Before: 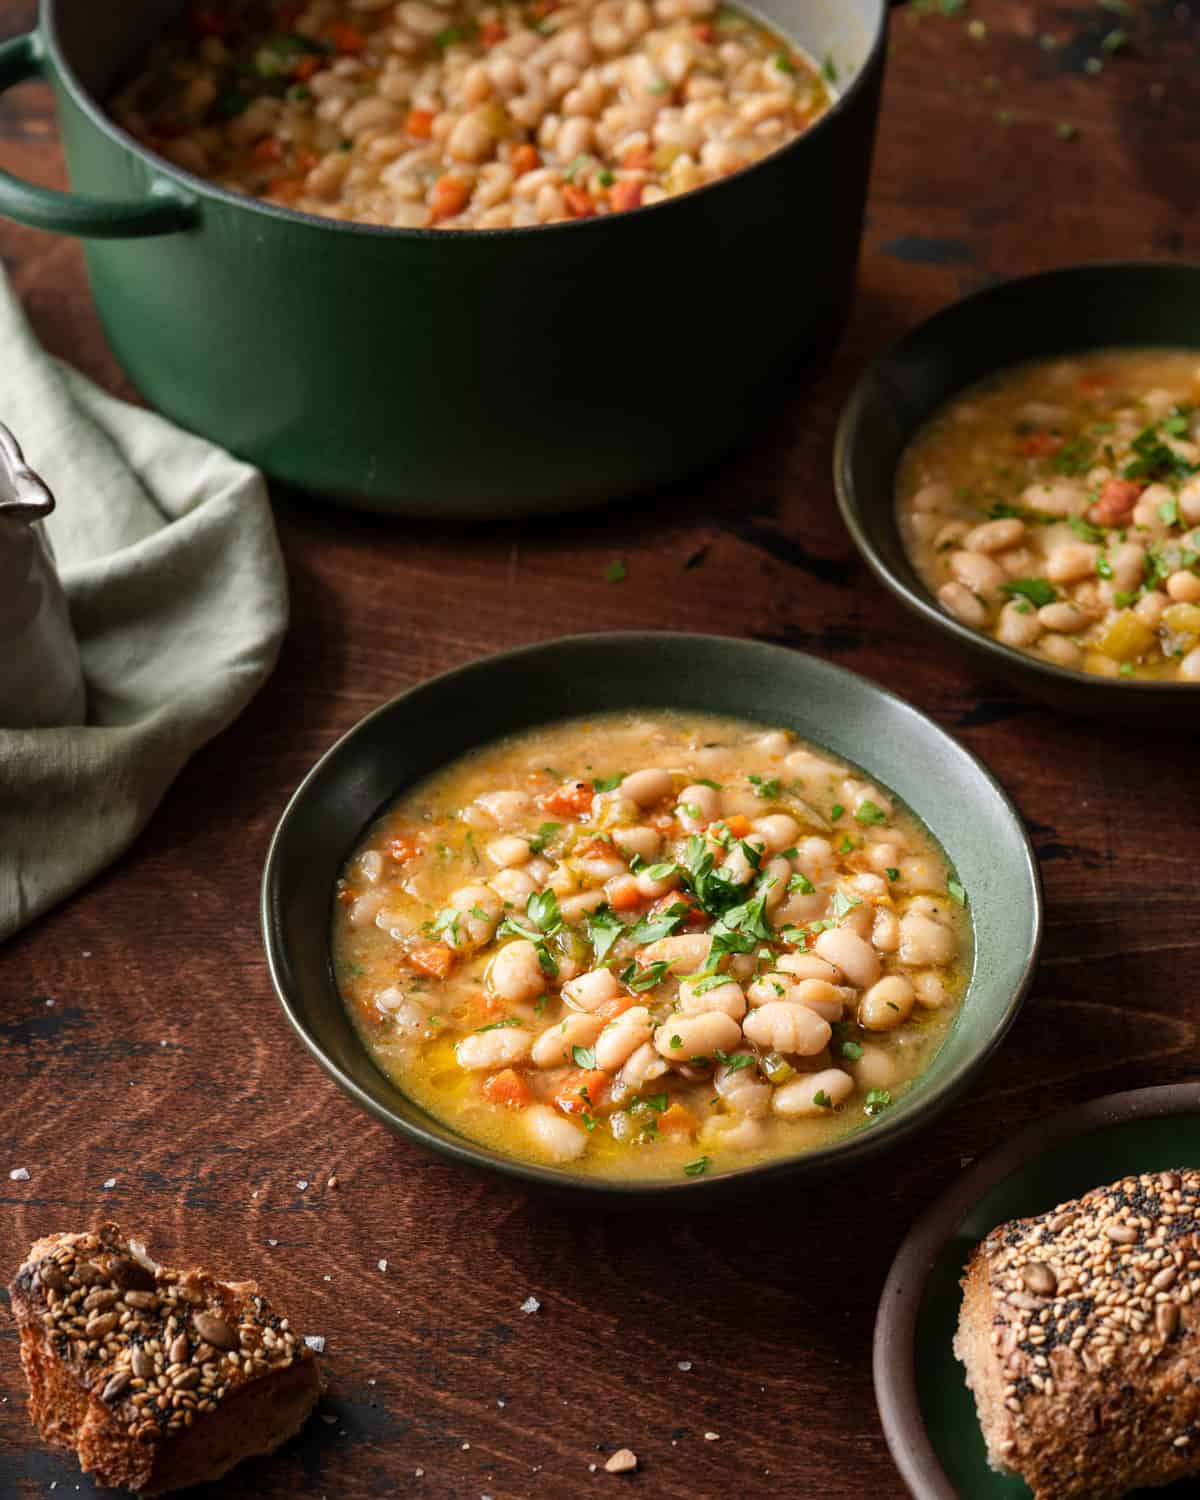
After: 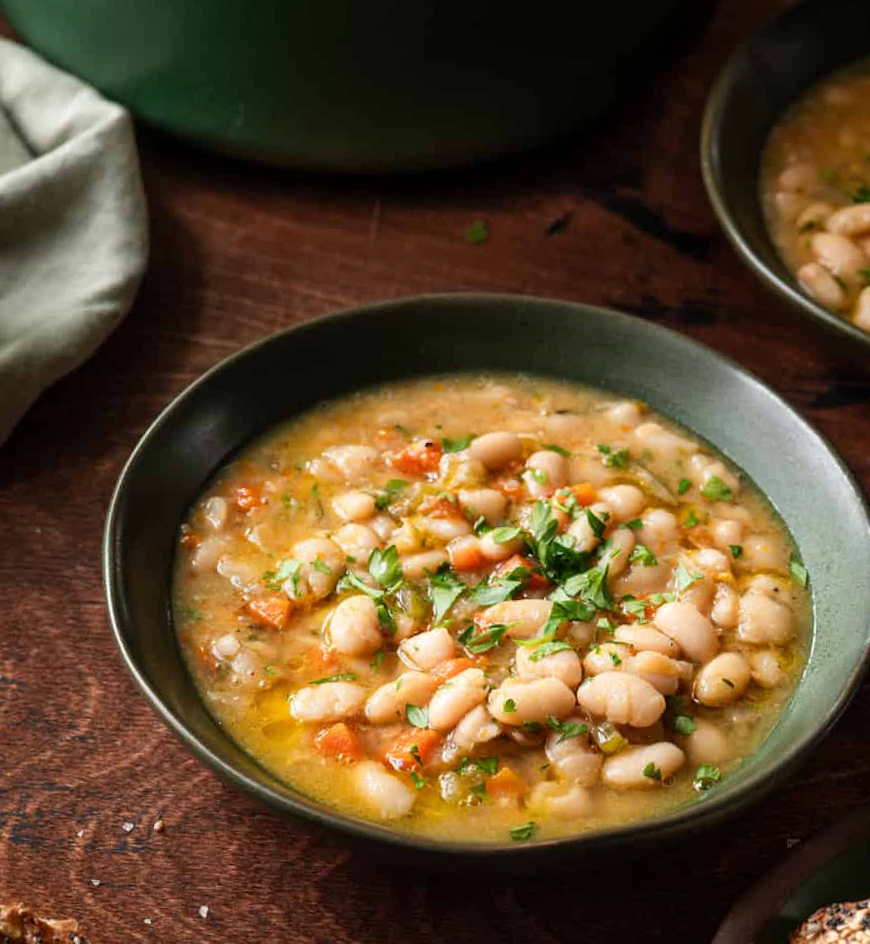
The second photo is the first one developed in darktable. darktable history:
crop and rotate: angle -3.37°, left 9.79%, top 20.73%, right 12.42%, bottom 11.82%
white balance: emerald 1
